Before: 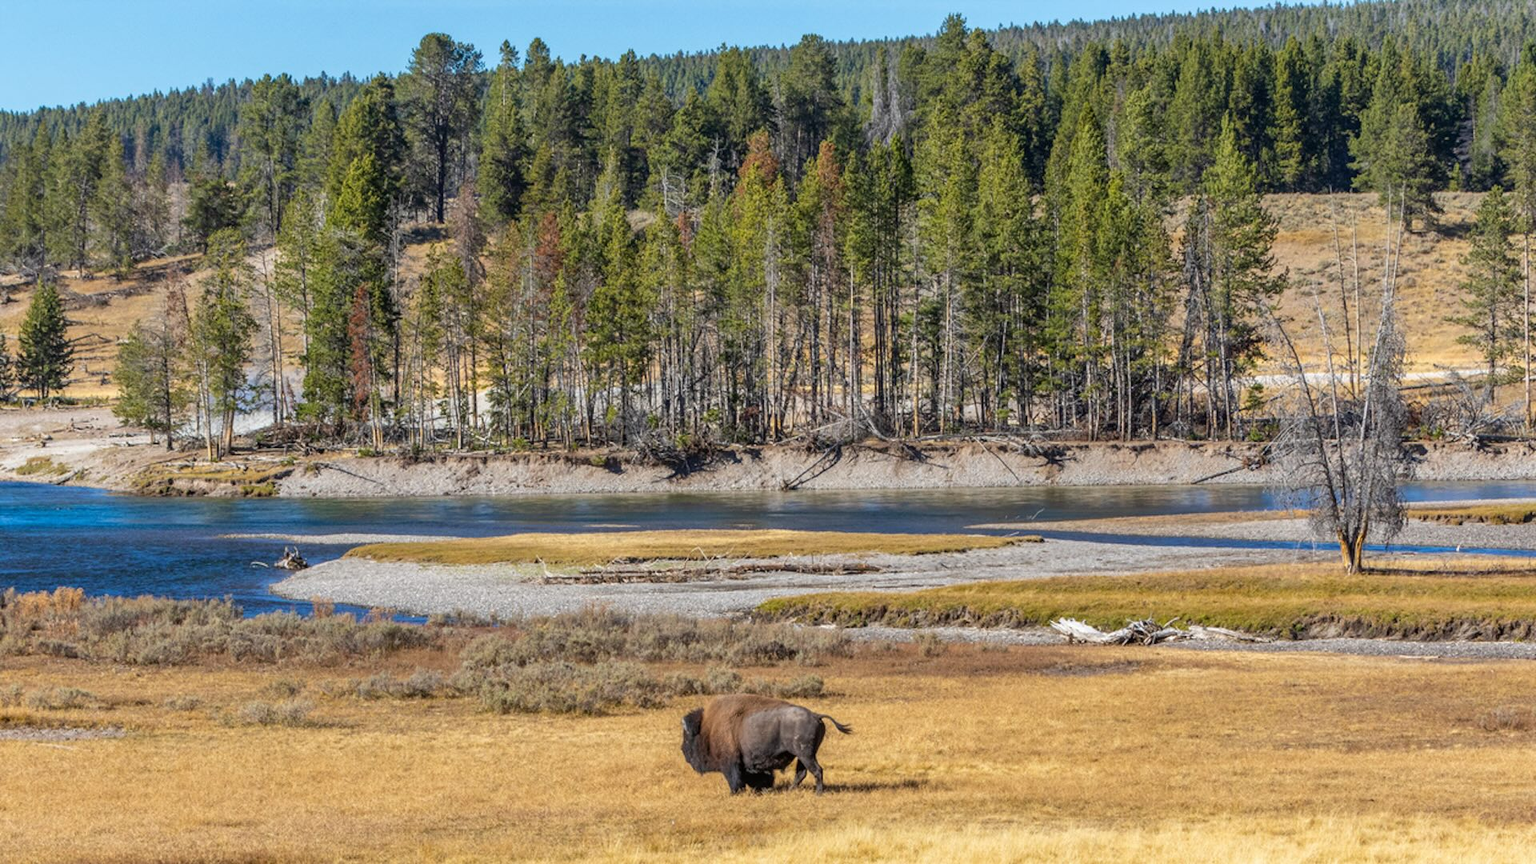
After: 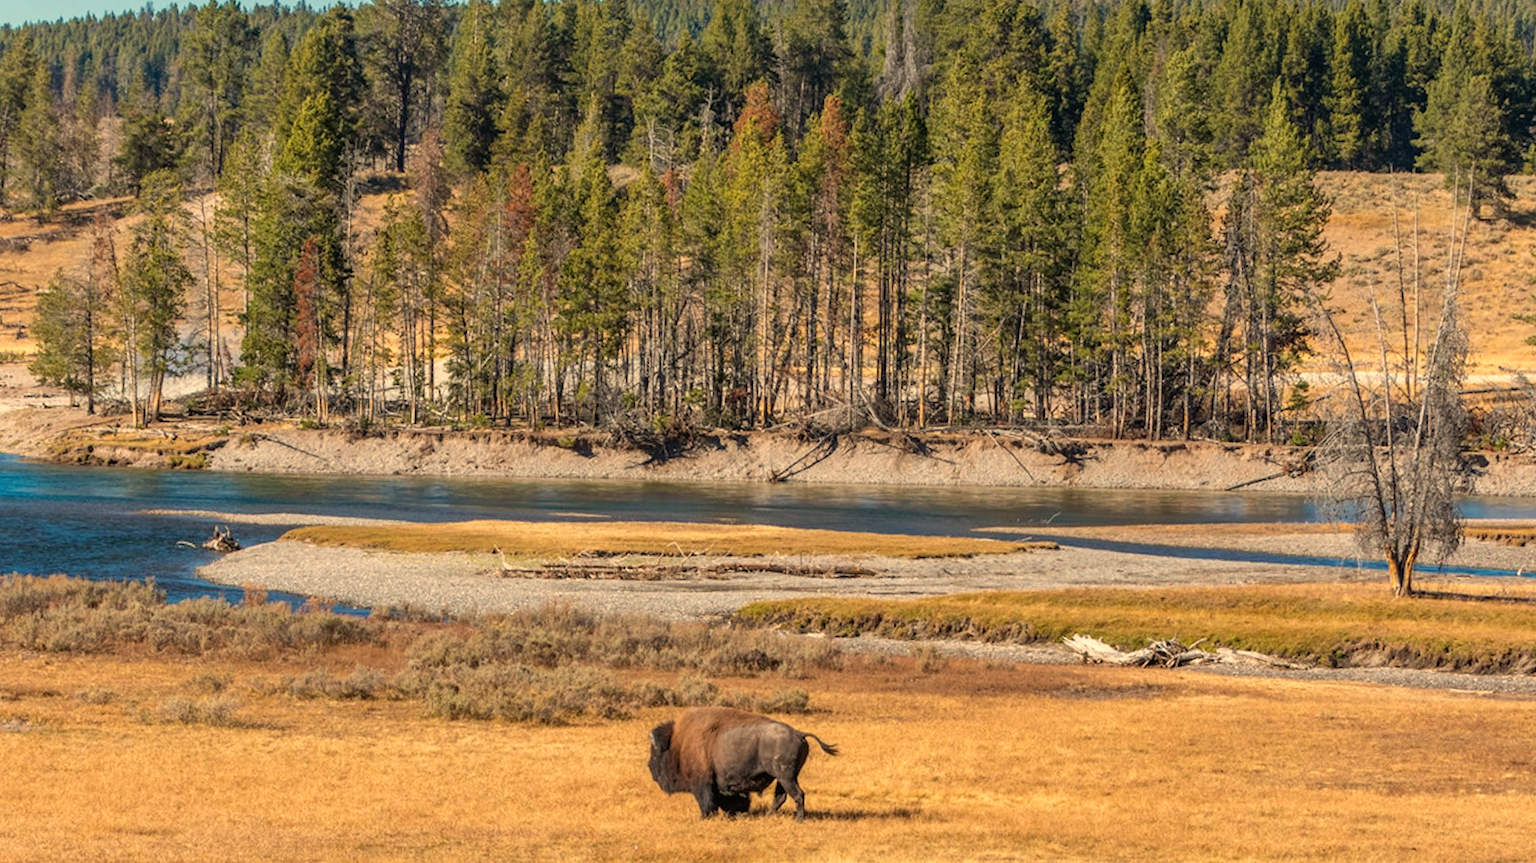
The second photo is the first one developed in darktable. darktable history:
white balance: red 1.138, green 0.996, blue 0.812
crop and rotate: angle -1.96°, left 3.097%, top 4.154%, right 1.586%, bottom 0.529%
